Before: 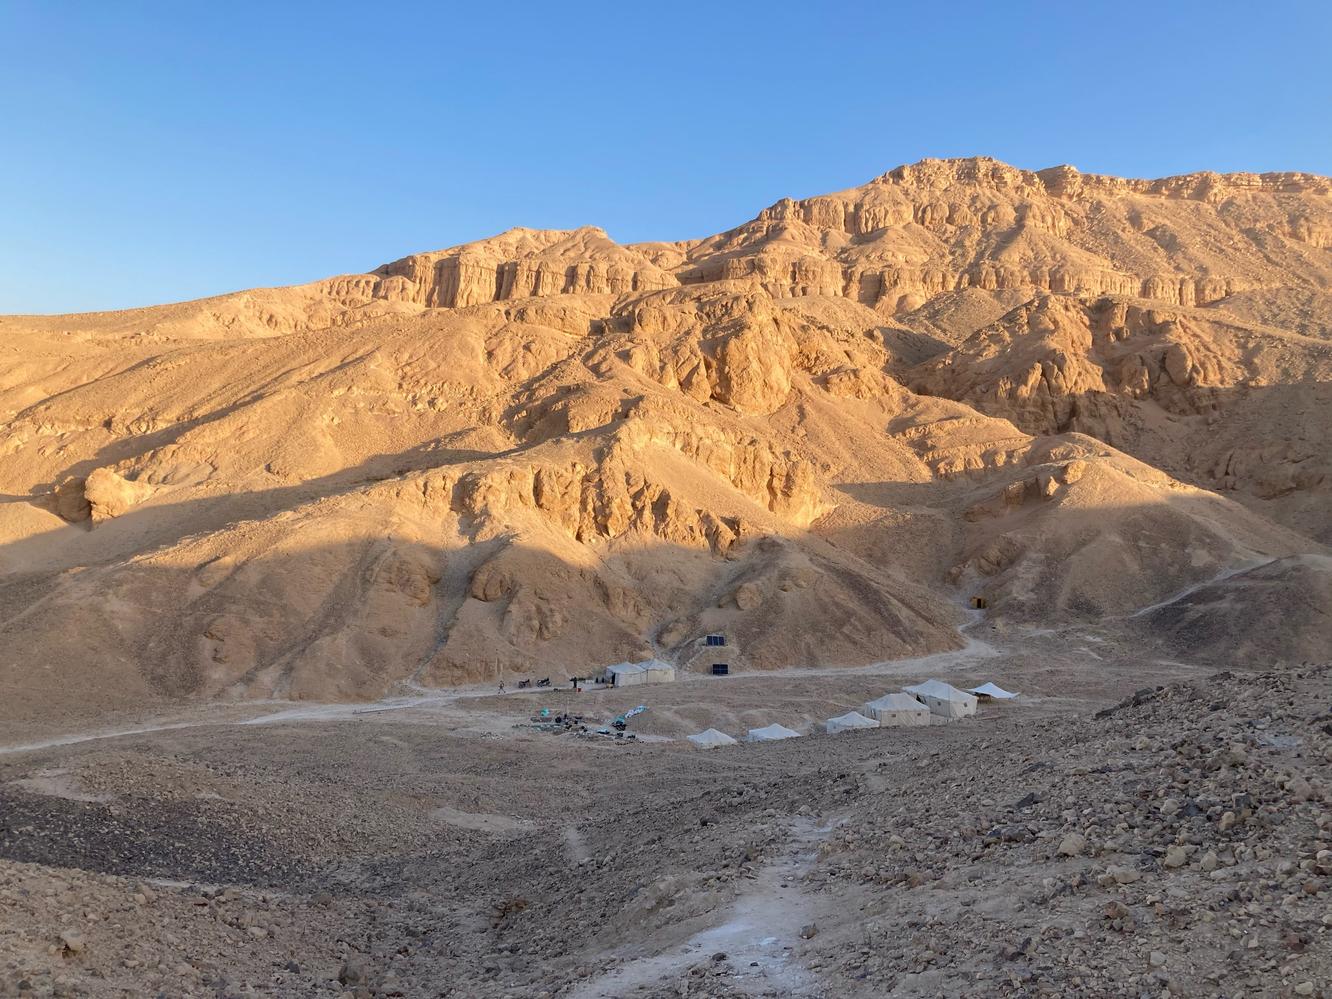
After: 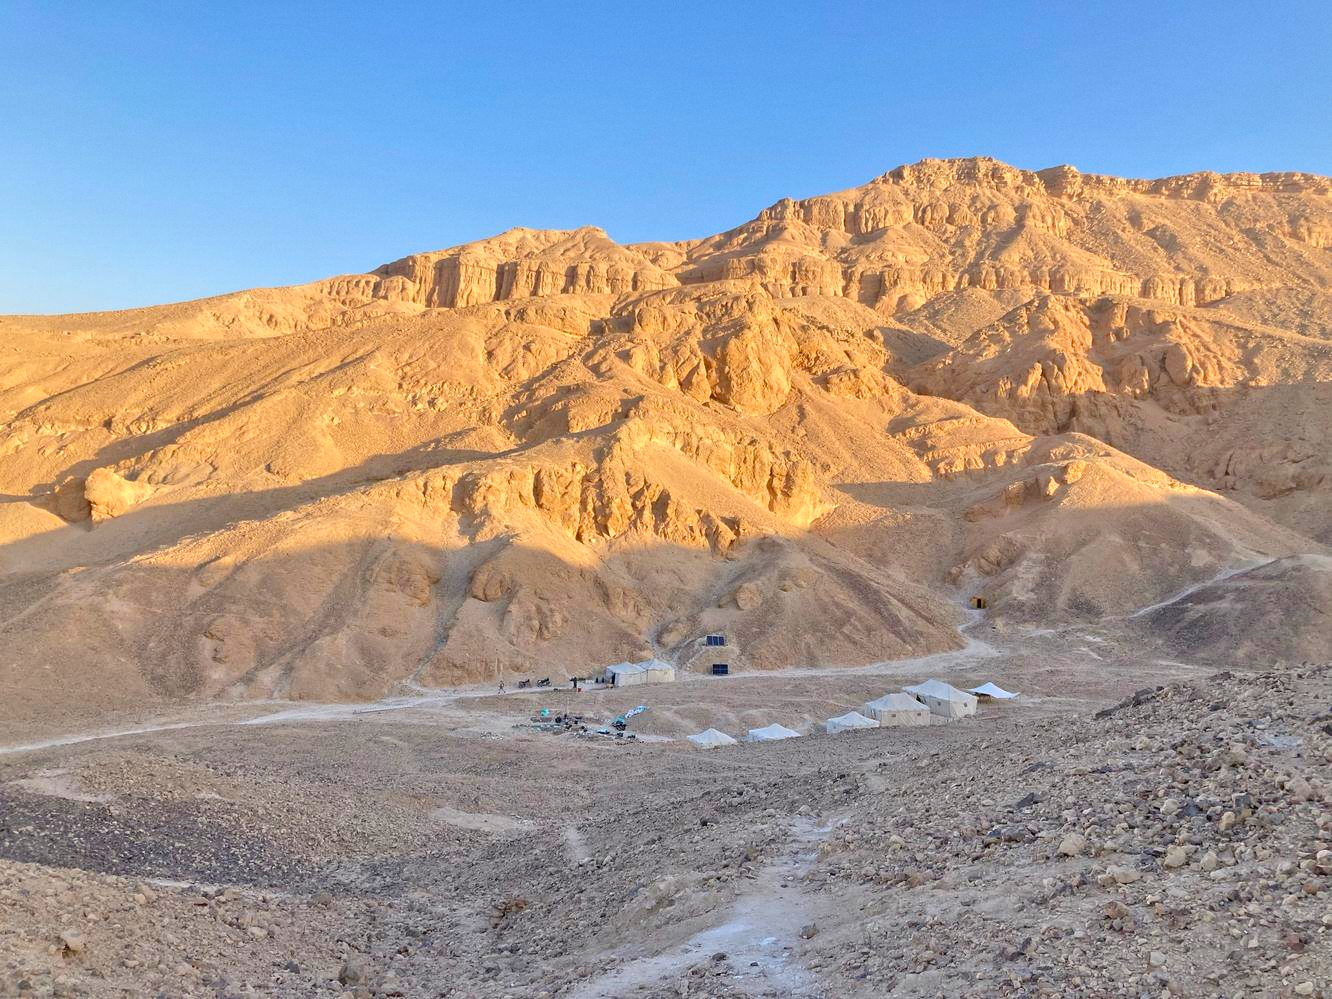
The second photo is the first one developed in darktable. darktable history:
color balance: output saturation 110%
grain: coarseness 14.57 ISO, strength 8.8%
tone equalizer: -7 EV 0.15 EV, -6 EV 0.6 EV, -5 EV 1.15 EV, -4 EV 1.33 EV, -3 EV 1.15 EV, -2 EV 0.6 EV, -1 EV 0.15 EV, mask exposure compensation -0.5 EV
